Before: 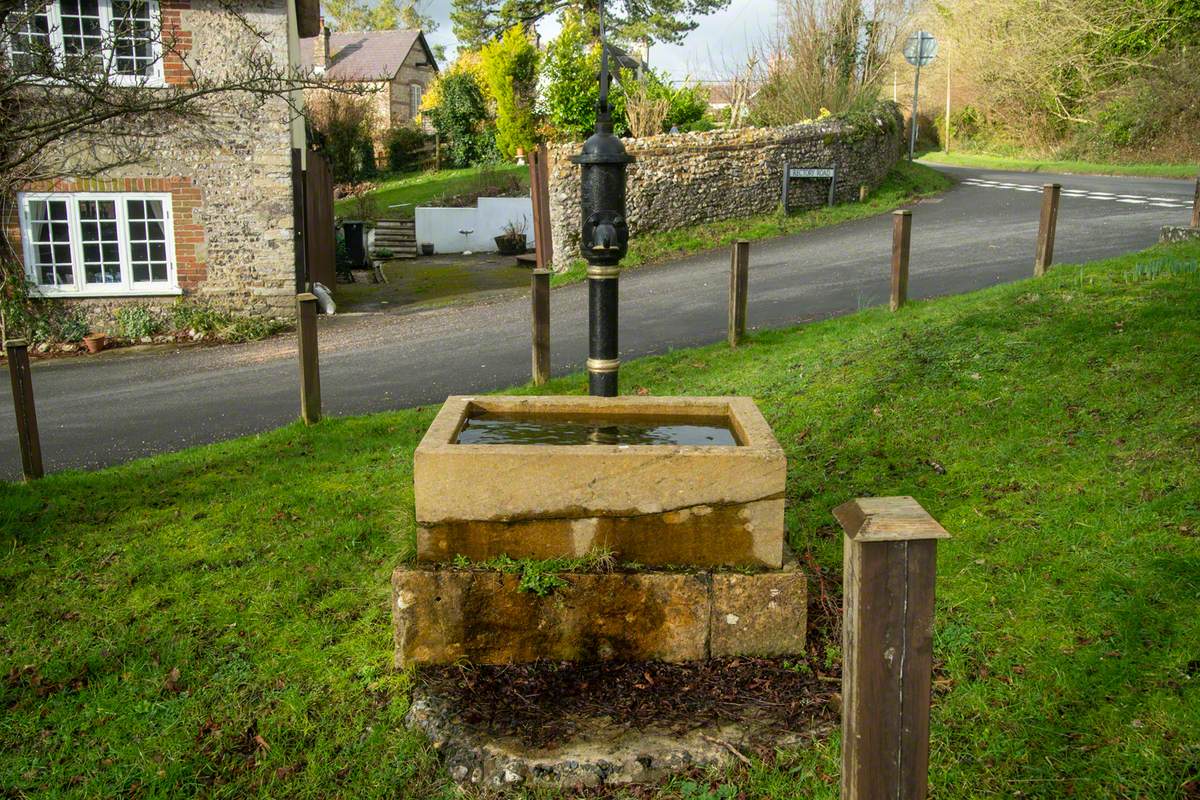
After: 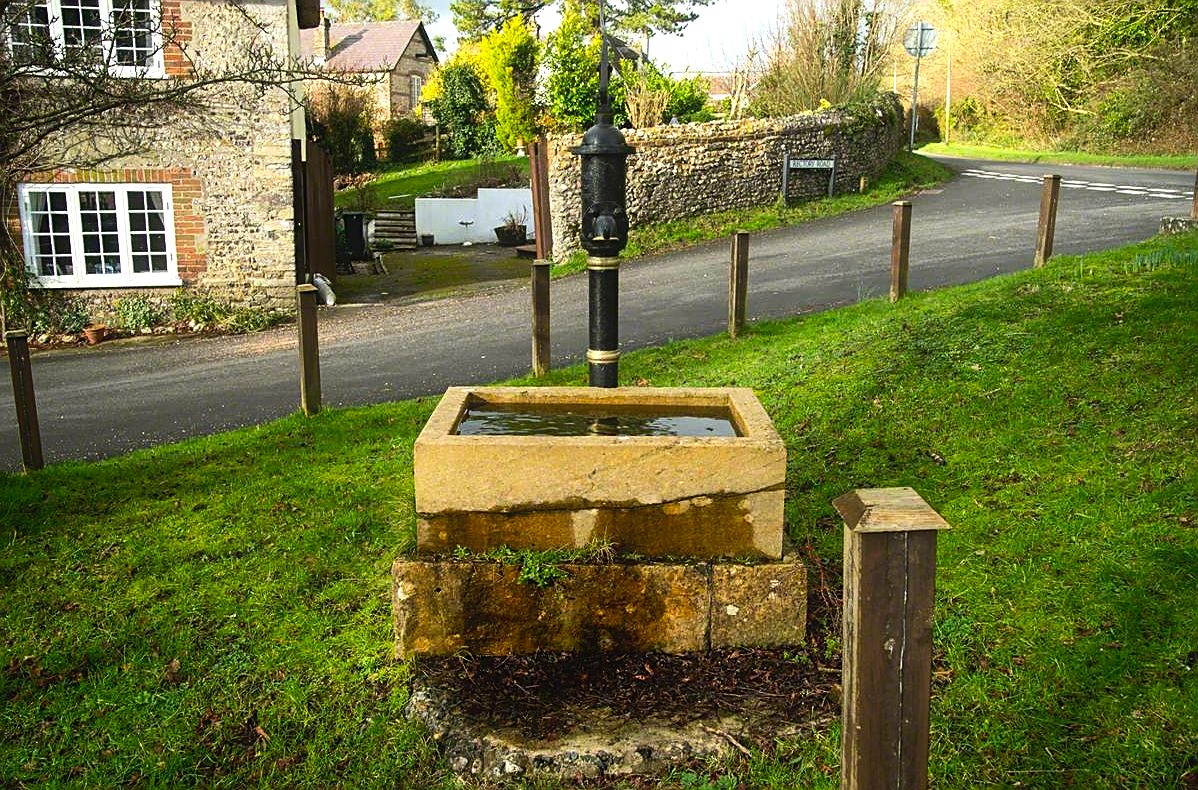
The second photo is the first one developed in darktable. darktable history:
sharpen: on, module defaults
crop: top 1.247%, right 0.116%
contrast equalizer: octaves 7, y [[0.524, 0.538, 0.547, 0.548, 0.538, 0.524], [0.5 ×6], [0.5 ×6], [0 ×6], [0 ×6]], mix -0.999
tone equalizer: -8 EV -0.731 EV, -7 EV -0.736 EV, -6 EV -0.583 EV, -5 EV -0.37 EV, -3 EV 0.402 EV, -2 EV 0.6 EV, -1 EV 0.694 EV, +0 EV 0.754 EV, edges refinement/feathering 500, mask exposure compensation -1.57 EV, preserve details no
color correction: highlights a* 0.671, highlights b* 2.75, saturation 1.09
